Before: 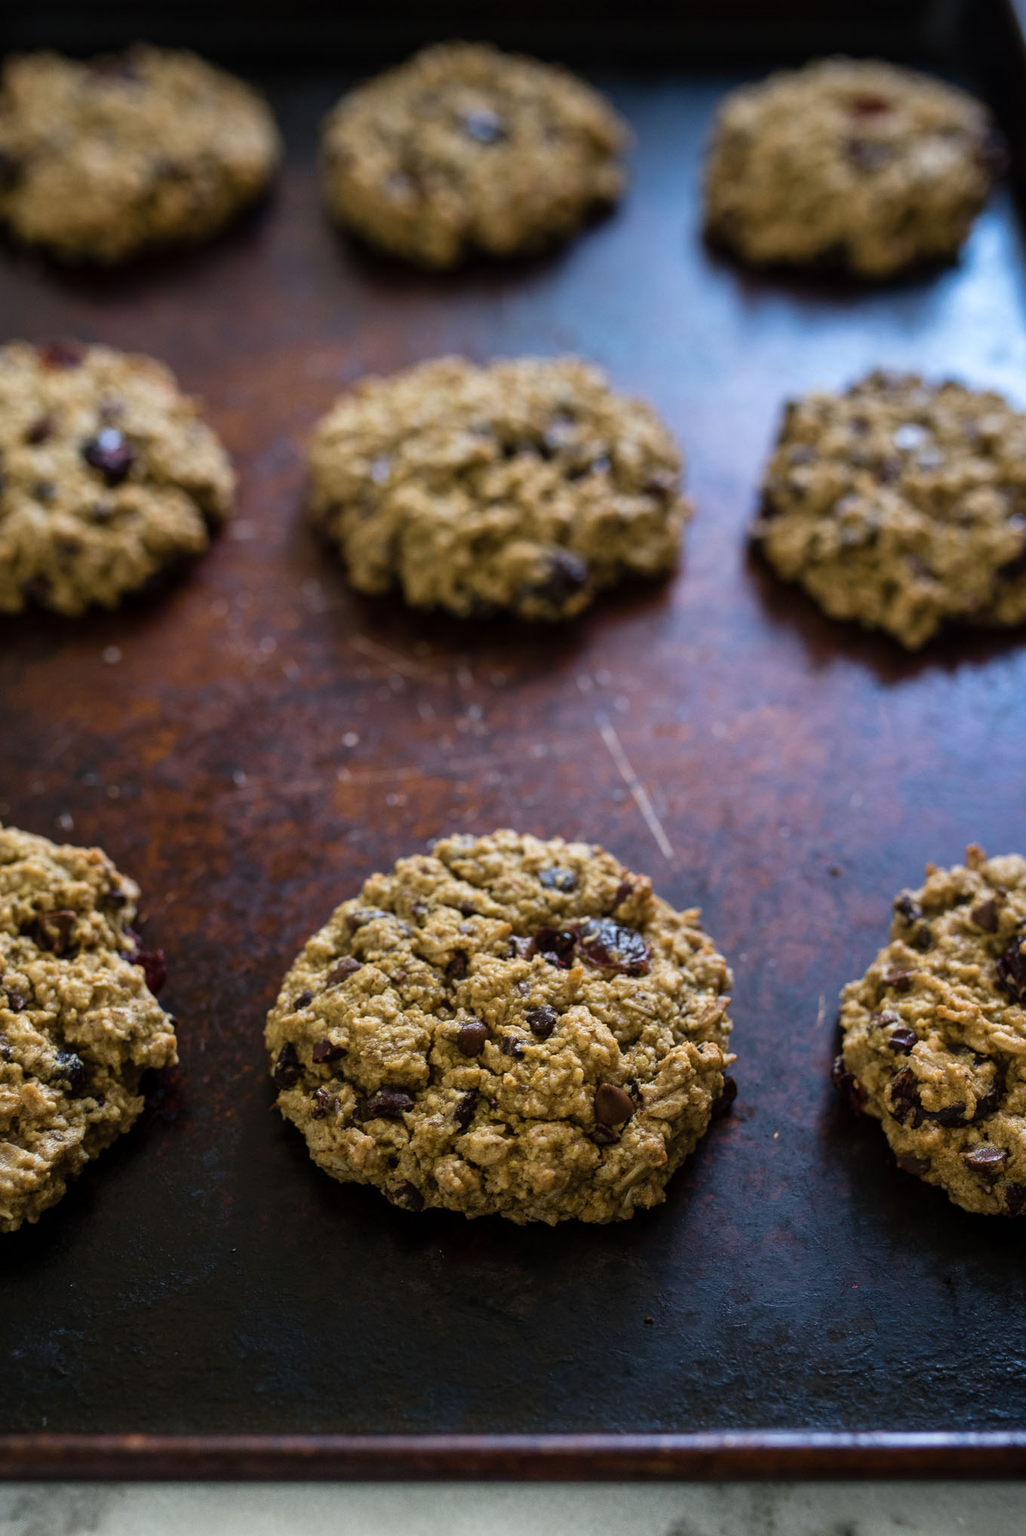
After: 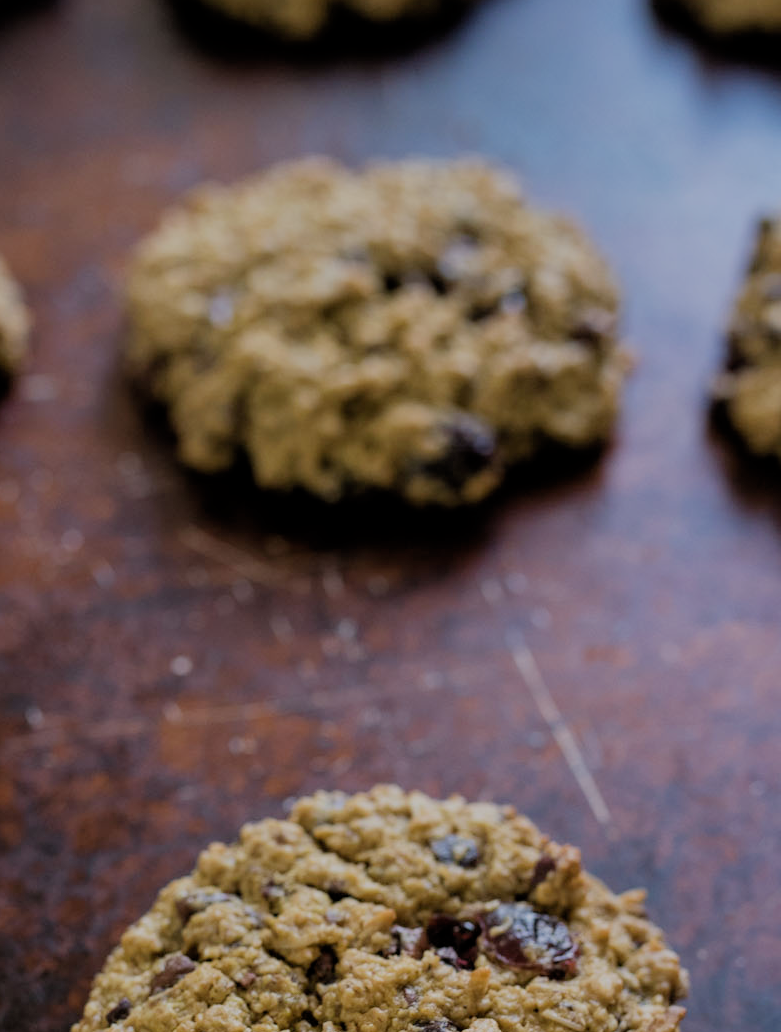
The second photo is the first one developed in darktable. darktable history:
crop: left 20.839%, top 15.468%, right 21.732%, bottom 33.859%
filmic rgb: black relative exposure -8.76 EV, white relative exposure 4.98 EV, target black luminance 0%, hardness 3.79, latitude 66.13%, contrast 0.83, shadows ↔ highlights balance 19.71%
